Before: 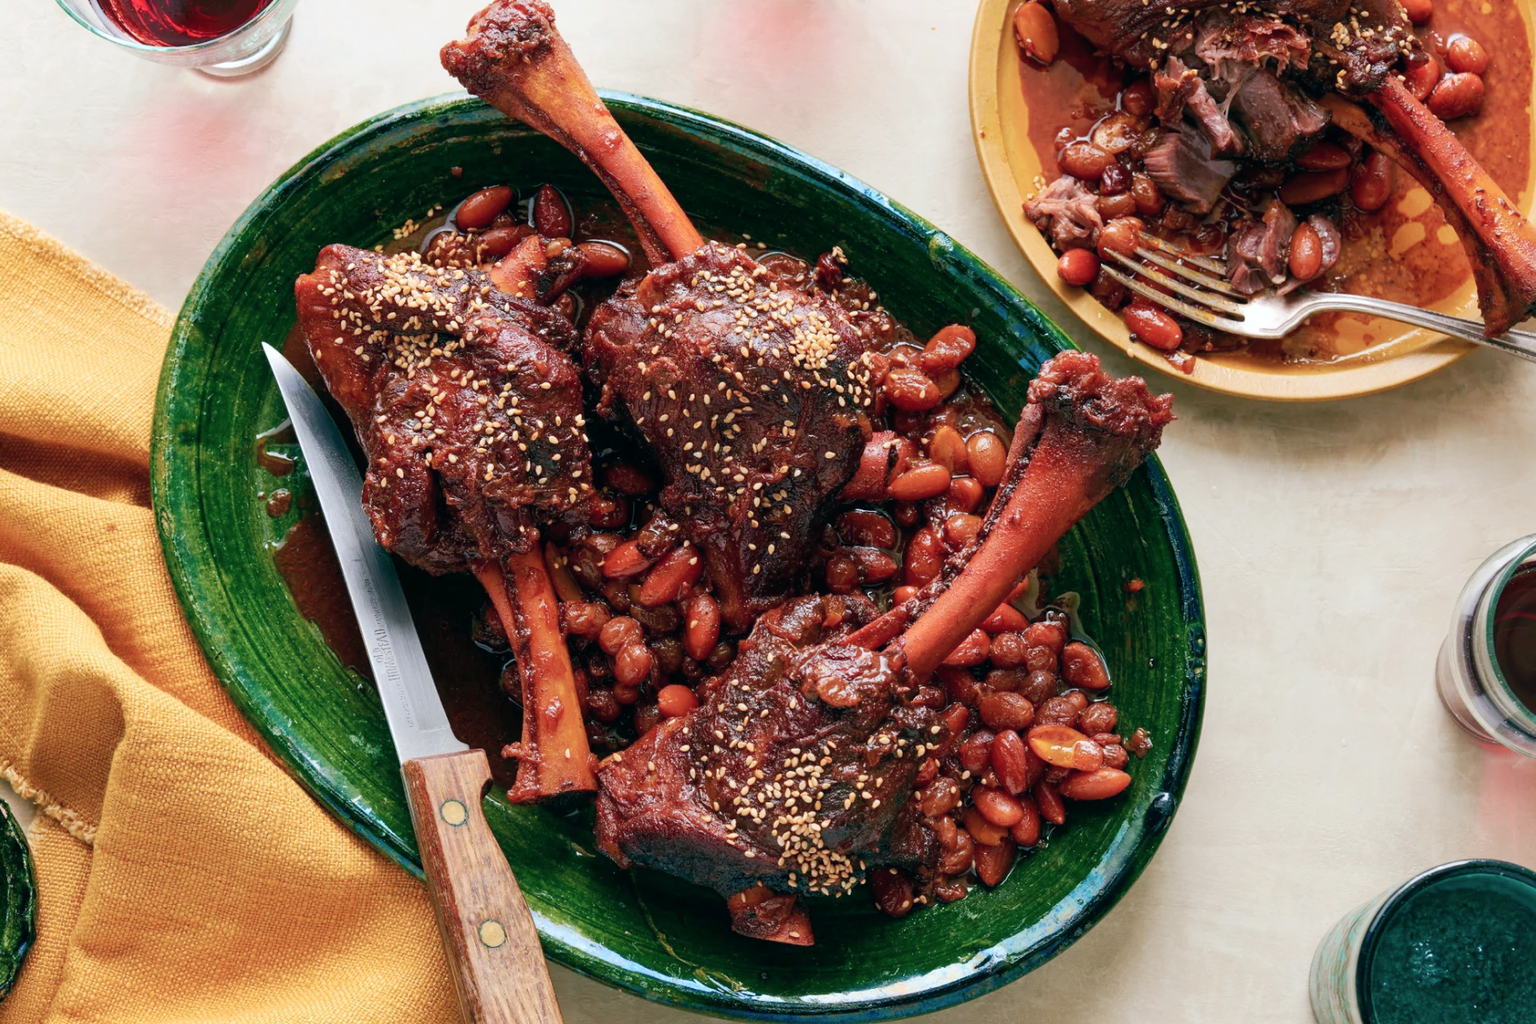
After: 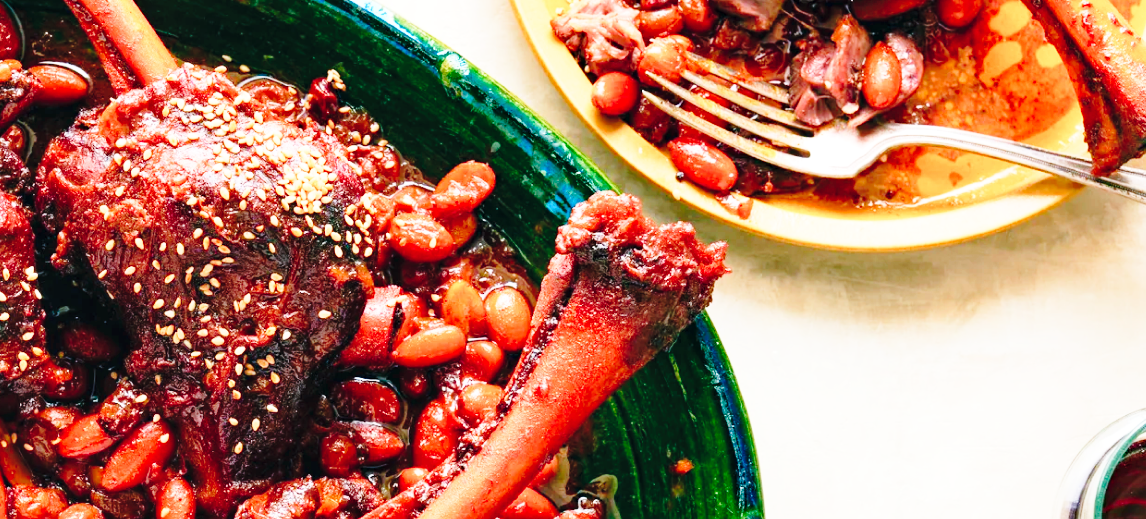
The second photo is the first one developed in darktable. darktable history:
exposure: compensate highlight preservation false
contrast brightness saturation: contrast 0.07, brightness 0.08, saturation 0.18
crop: left 36.005%, top 18.293%, right 0.31%, bottom 38.444%
base curve: curves: ch0 [(0, 0) (0.028, 0.03) (0.105, 0.232) (0.387, 0.748) (0.754, 0.968) (1, 1)], fusion 1, exposure shift 0.576, preserve colors none
